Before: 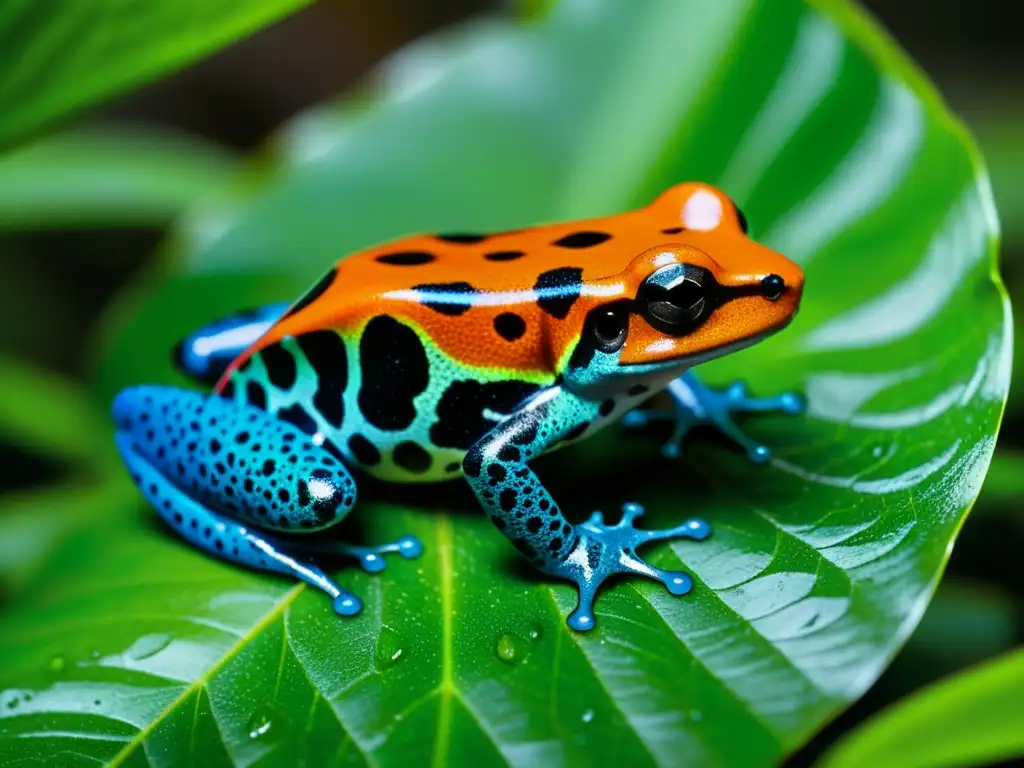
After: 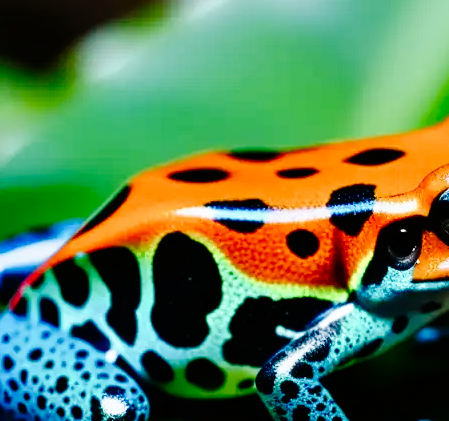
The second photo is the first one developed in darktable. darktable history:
color balance rgb: perceptual saturation grading › global saturation 20%, perceptual saturation grading › highlights -49.852%, perceptual saturation grading › shadows 24.808%
crop: left 20.292%, top 10.836%, right 35.796%, bottom 34.291%
contrast brightness saturation: contrast 0.049
tone curve: curves: ch0 [(0, 0) (0.003, 0.003) (0.011, 0.005) (0.025, 0.008) (0.044, 0.012) (0.069, 0.02) (0.1, 0.031) (0.136, 0.047) (0.177, 0.088) (0.224, 0.141) (0.277, 0.222) (0.335, 0.32) (0.399, 0.422) (0.468, 0.523) (0.543, 0.621) (0.623, 0.715) (0.709, 0.796) (0.801, 0.88) (0.898, 0.962) (1, 1)], preserve colors none
